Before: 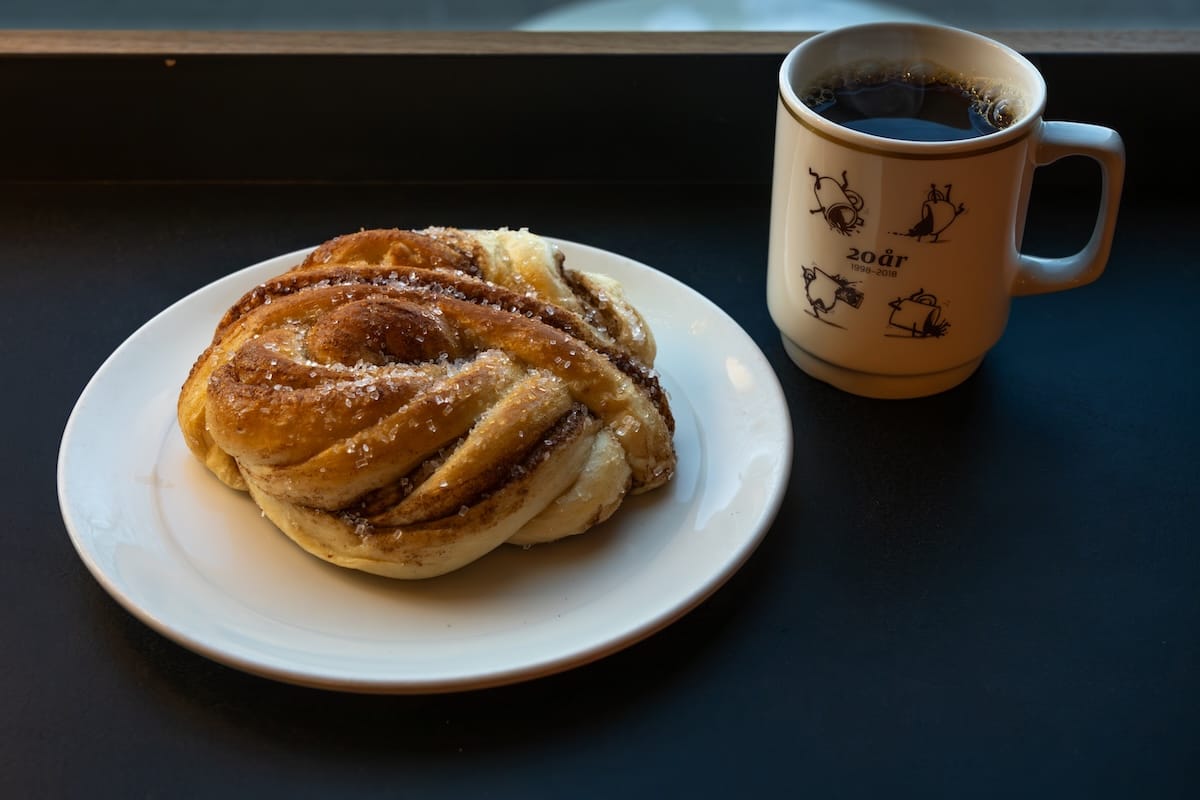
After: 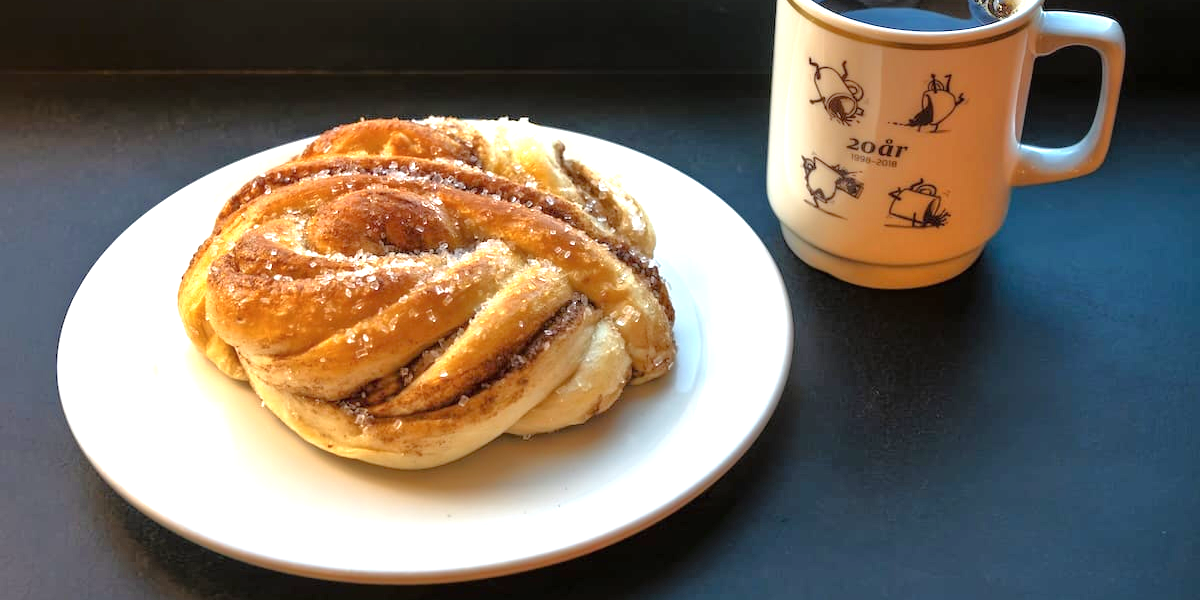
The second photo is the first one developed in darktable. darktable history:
exposure: black level correction 0, exposure 1.2 EV, compensate highlight preservation false
contrast brightness saturation: saturation -0.04
crop: top 13.819%, bottom 11.169%
tone equalizer: -7 EV 0.15 EV, -6 EV 0.6 EV, -5 EV 1.15 EV, -4 EV 1.33 EV, -3 EV 1.15 EV, -2 EV 0.6 EV, -1 EV 0.15 EV, mask exposure compensation -0.5 EV
